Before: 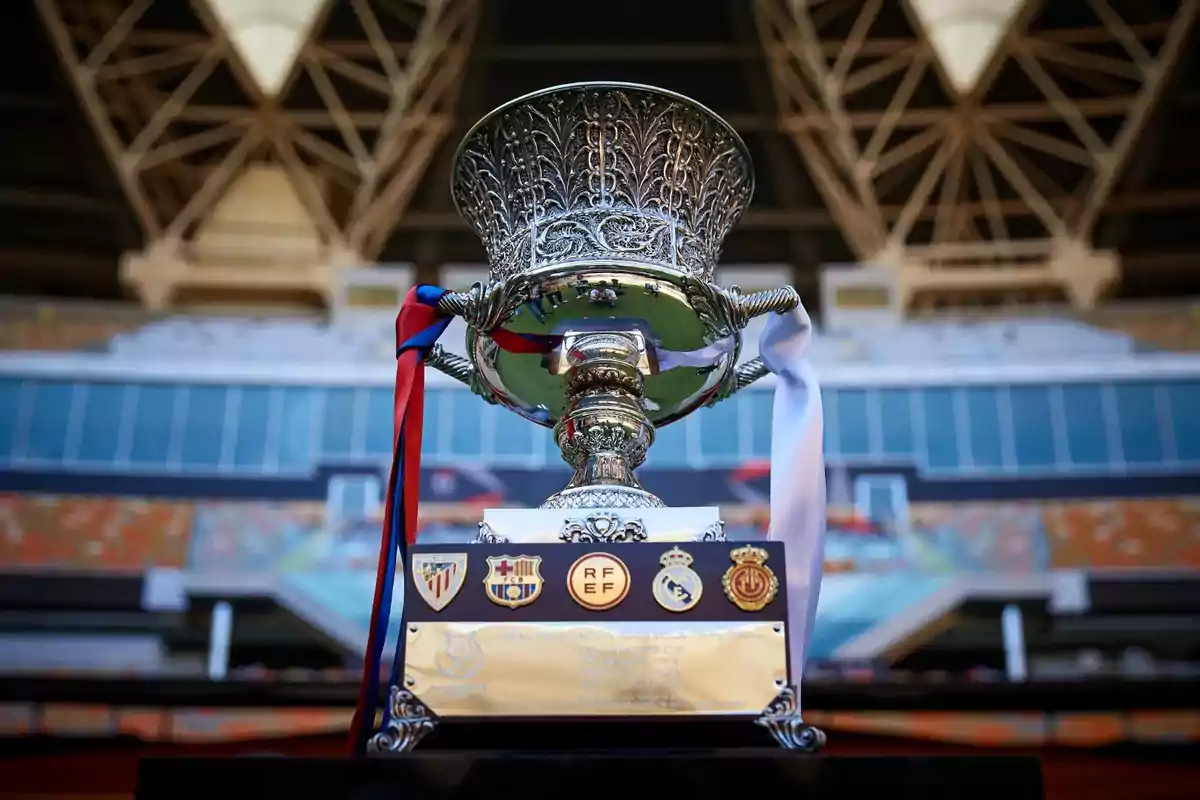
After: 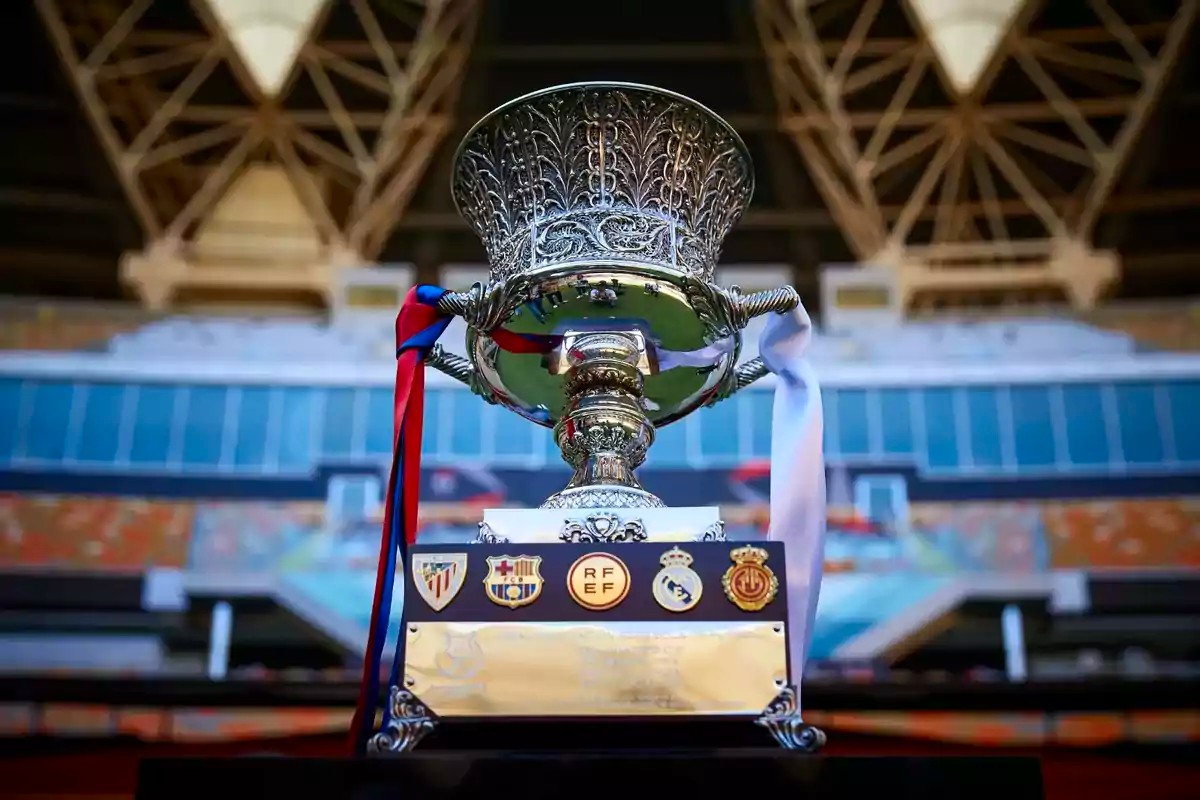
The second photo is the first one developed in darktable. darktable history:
contrast brightness saturation: contrast 0.076, saturation 0.204
